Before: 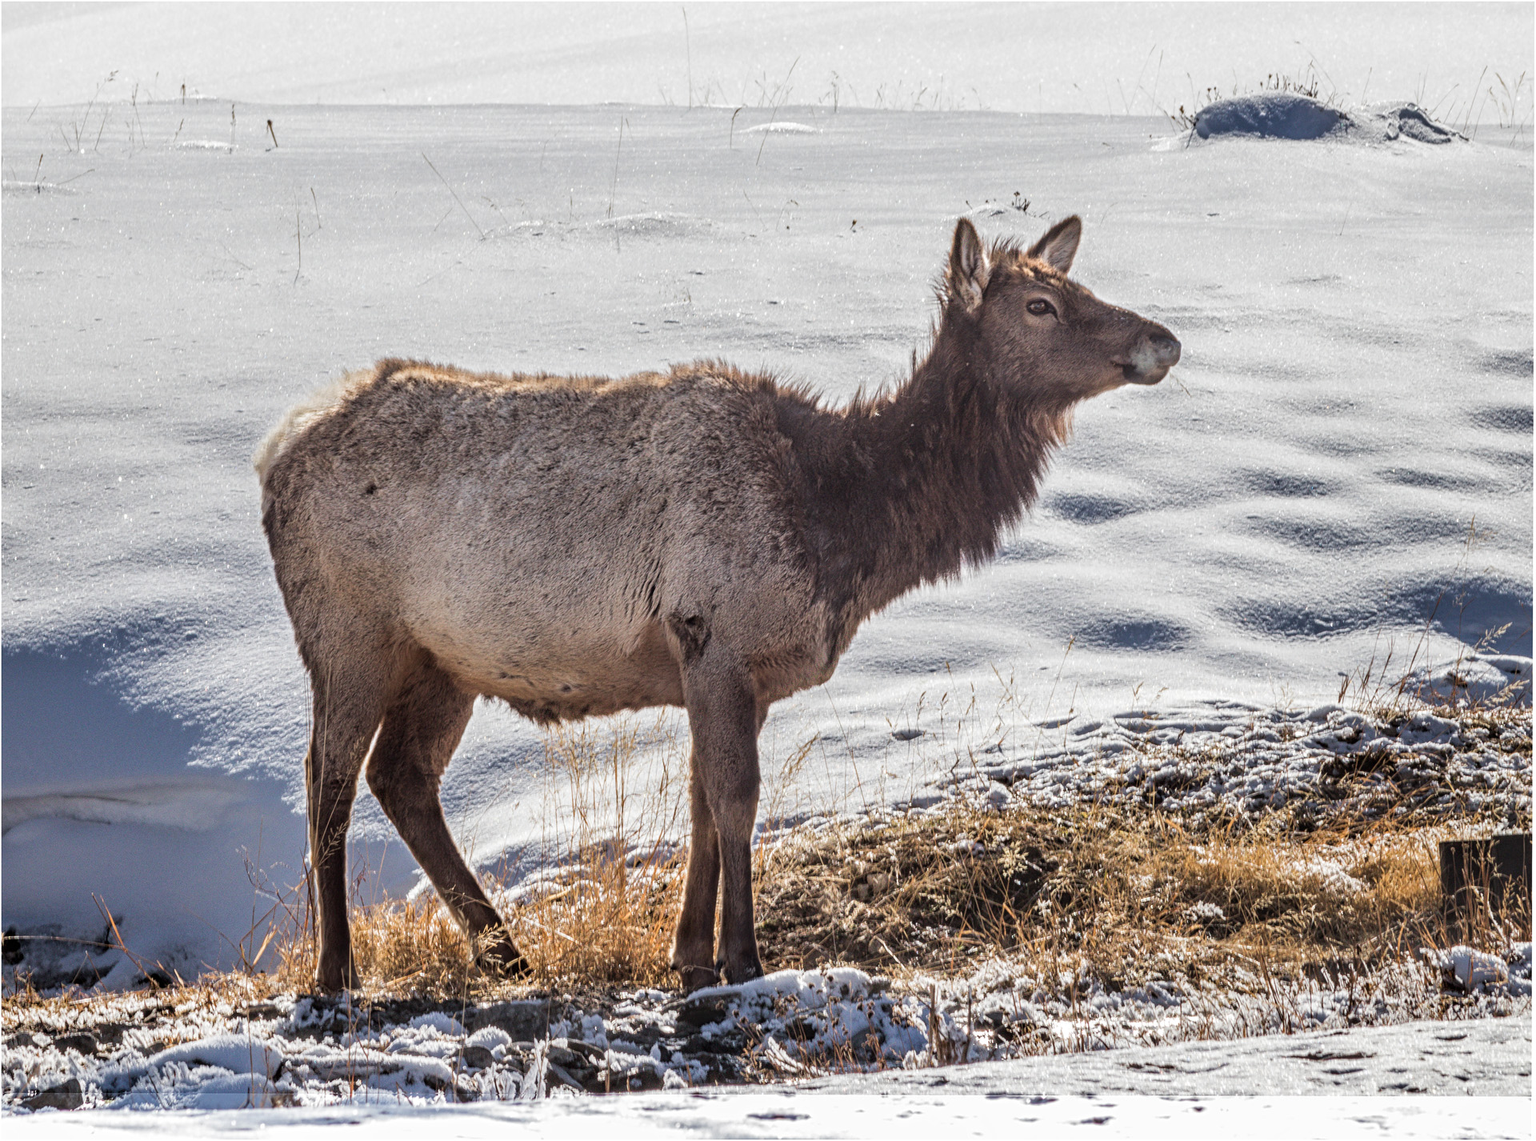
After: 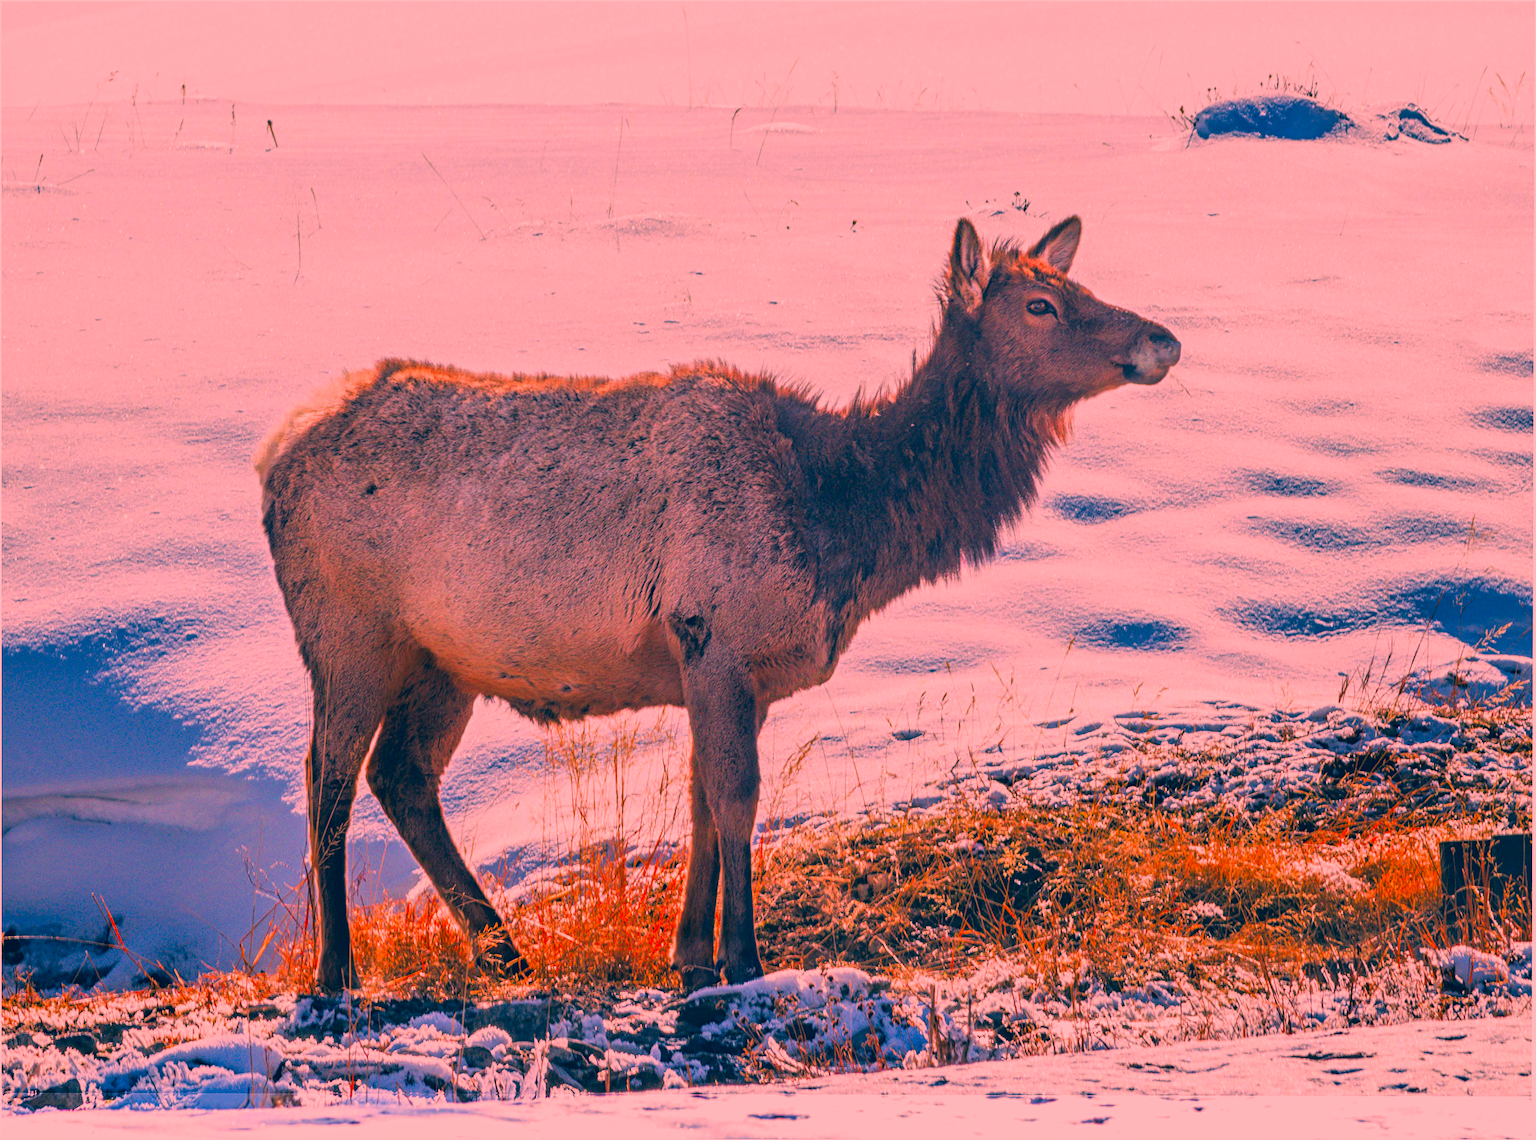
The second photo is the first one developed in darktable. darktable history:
color zones: curves: ch0 [(0, 0.425) (0.143, 0.422) (0.286, 0.42) (0.429, 0.419) (0.571, 0.419) (0.714, 0.42) (0.857, 0.422) (1, 0.425)]; ch1 [(0, 0.666) (0.143, 0.669) (0.286, 0.671) (0.429, 0.67) (0.571, 0.67) (0.714, 0.67) (0.857, 0.67) (1, 0.666)]
color correction: highlights a* 17.03, highlights b* 0.205, shadows a* -15.38, shadows b* -14.56, saturation 1.5
white balance: red 1.127, blue 0.943
